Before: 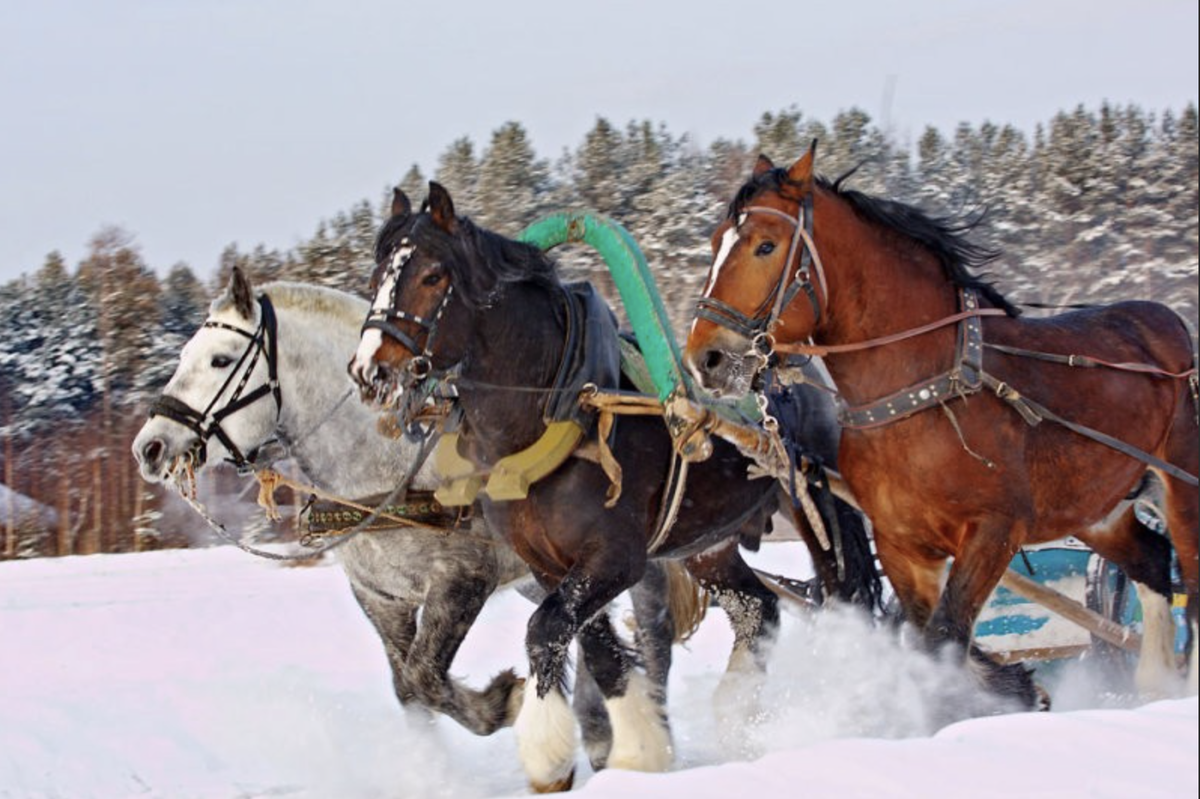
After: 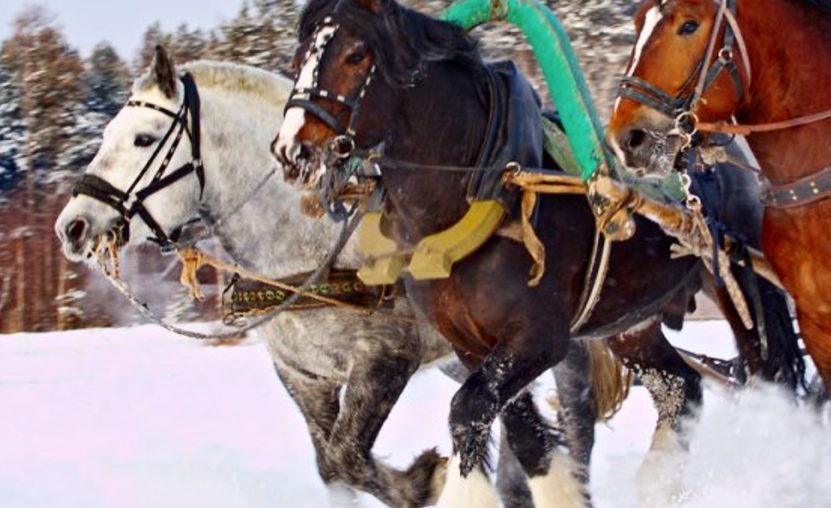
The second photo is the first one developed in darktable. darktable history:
contrast brightness saturation: contrast 0.16, saturation 0.32
crop: left 6.488%, top 27.668%, right 24.183%, bottom 8.656%
